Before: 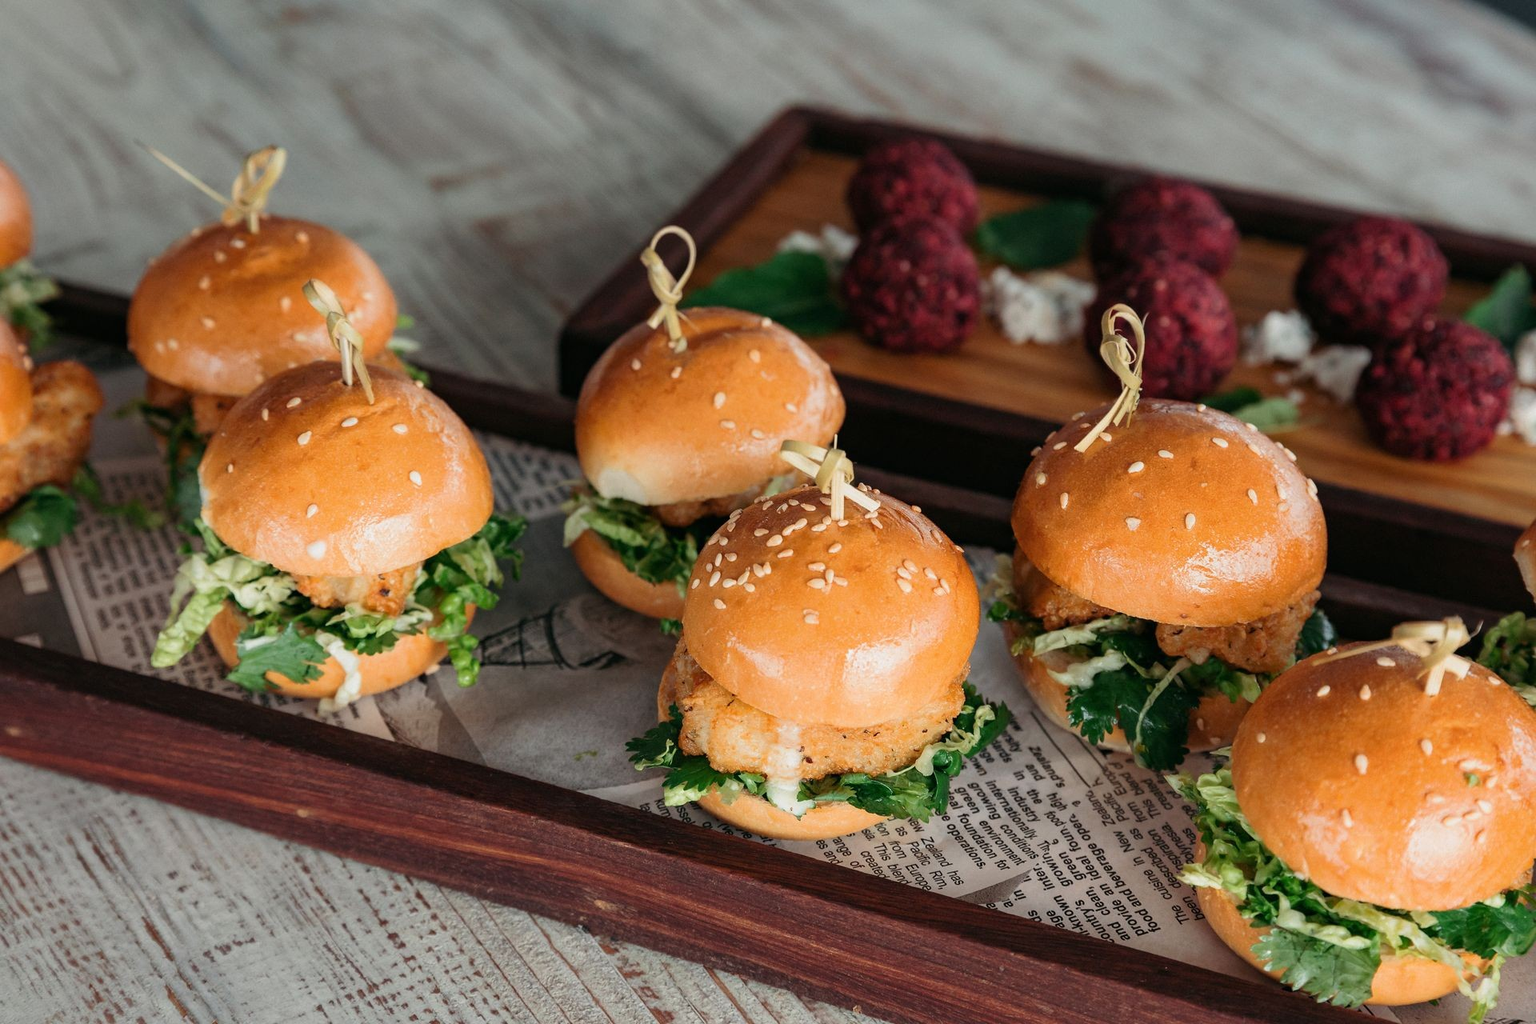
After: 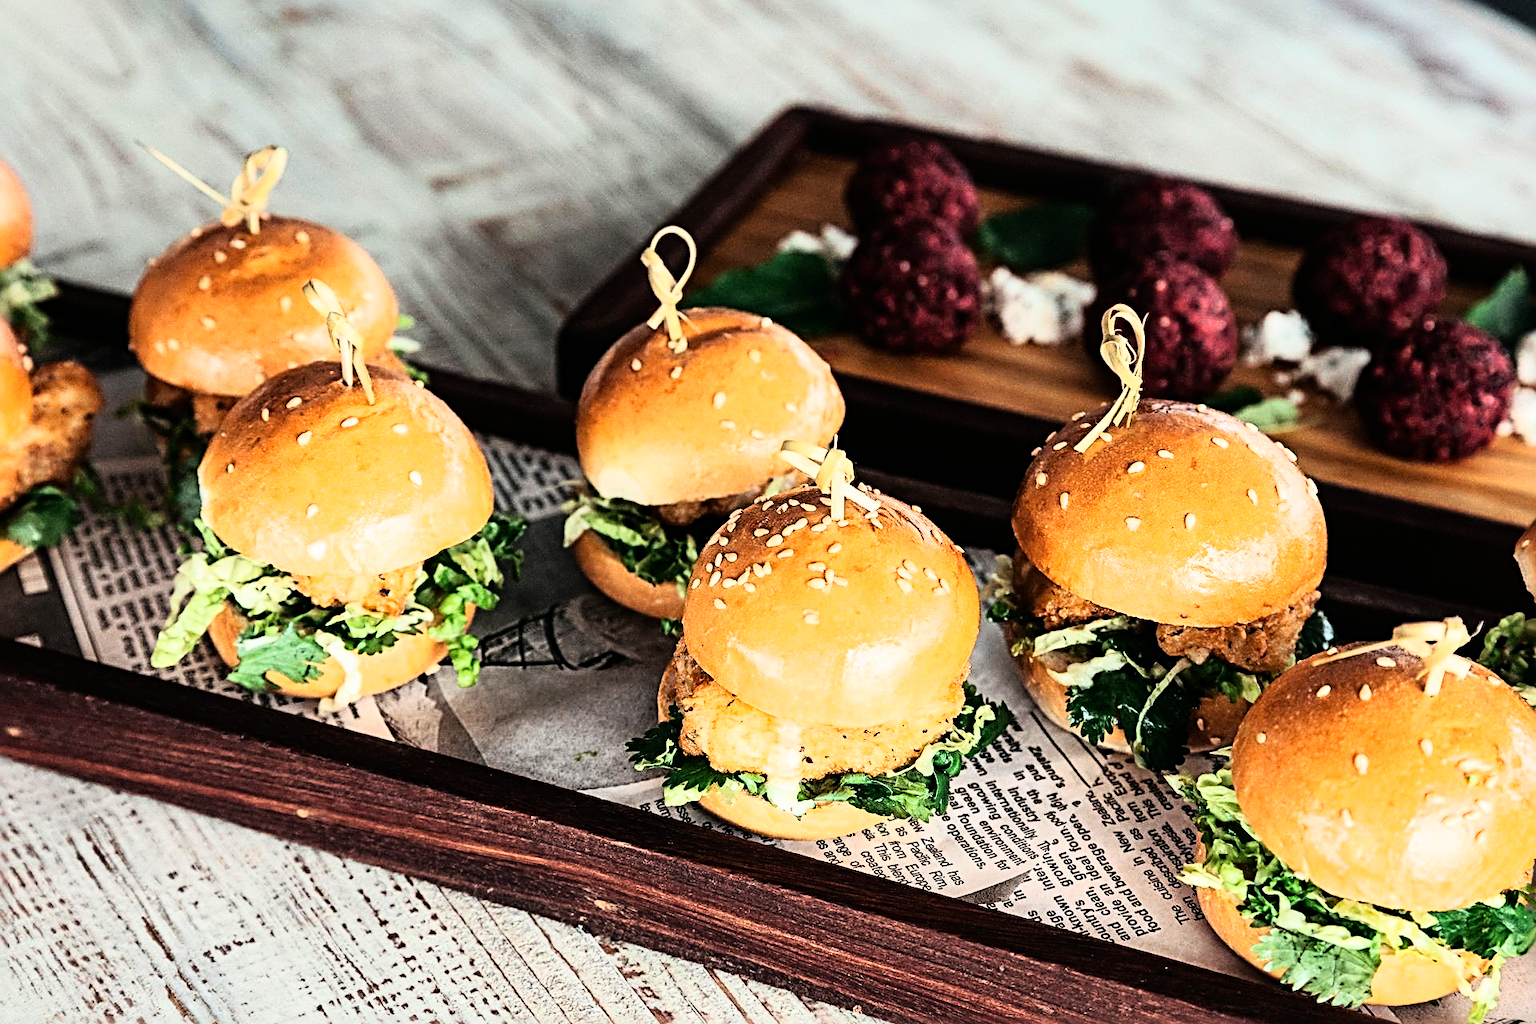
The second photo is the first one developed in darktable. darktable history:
rgb curve: curves: ch0 [(0, 0) (0.21, 0.15) (0.24, 0.21) (0.5, 0.75) (0.75, 0.96) (0.89, 0.99) (1, 1)]; ch1 [(0, 0.02) (0.21, 0.13) (0.25, 0.2) (0.5, 0.67) (0.75, 0.9) (0.89, 0.97) (1, 1)]; ch2 [(0, 0.02) (0.21, 0.13) (0.25, 0.2) (0.5, 0.67) (0.75, 0.9) (0.89, 0.97) (1, 1)], compensate middle gray true
sharpen: radius 3.69, amount 0.928
